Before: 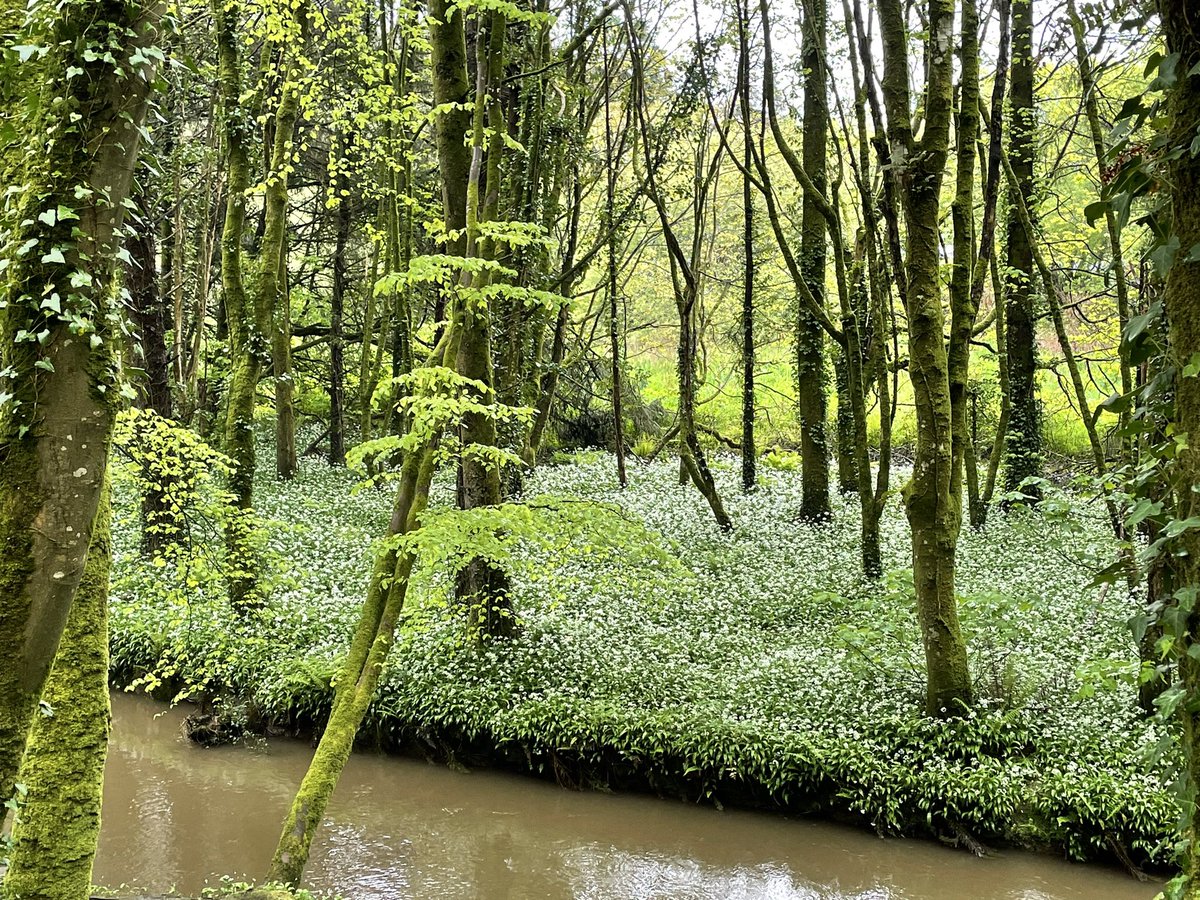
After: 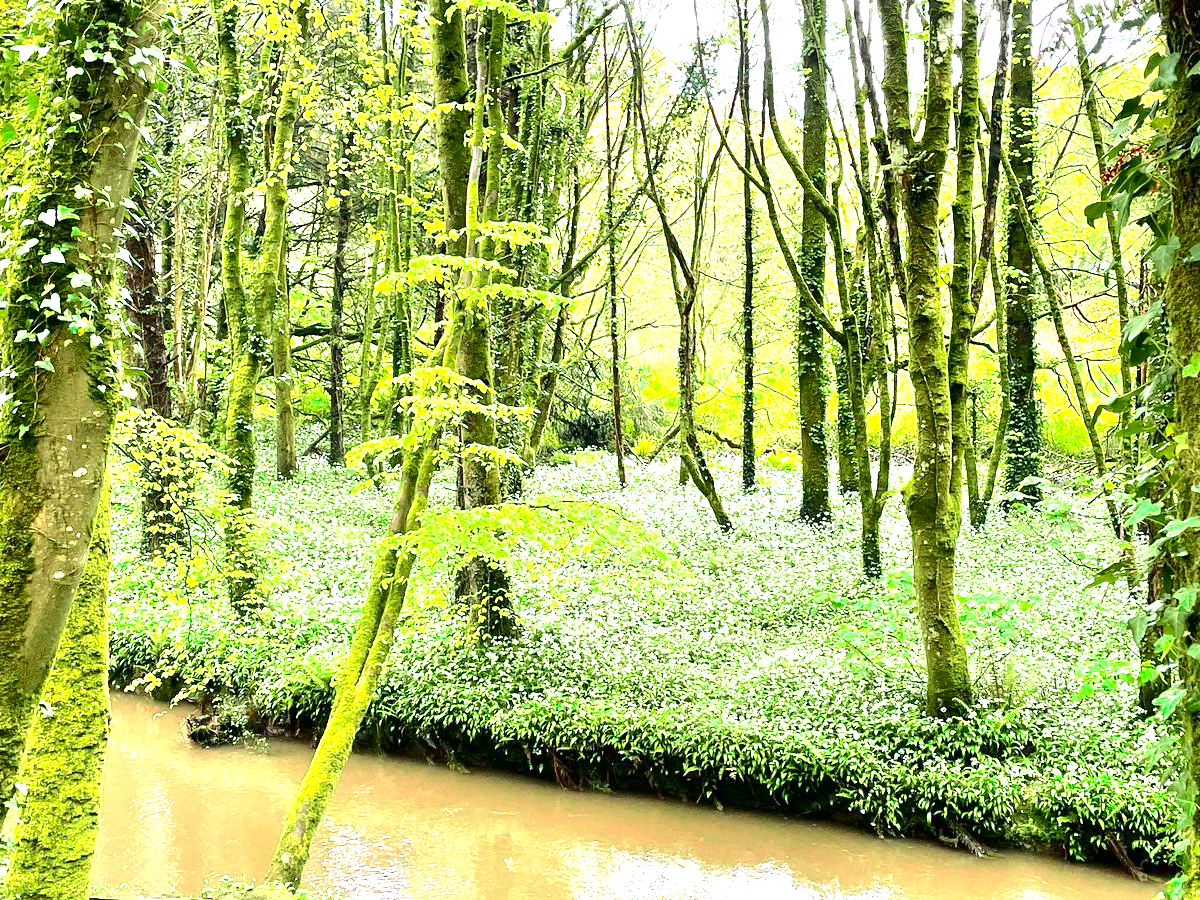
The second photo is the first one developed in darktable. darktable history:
exposure: exposure 2.003 EV, compensate highlight preservation false
tone curve: curves: ch0 [(0, 0) (0.068, 0.031) (0.175, 0.132) (0.337, 0.304) (0.498, 0.511) (0.748, 0.762) (0.993, 0.954)]; ch1 [(0, 0) (0.294, 0.184) (0.359, 0.34) (0.362, 0.35) (0.43, 0.41) (0.469, 0.453) (0.495, 0.489) (0.54, 0.563) (0.612, 0.641) (1, 1)]; ch2 [(0, 0) (0.431, 0.419) (0.495, 0.502) (0.524, 0.534) (0.557, 0.56) (0.634, 0.654) (0.728, 0.722) (1, 1)], color space Lab, independent channels, preserve colors none
